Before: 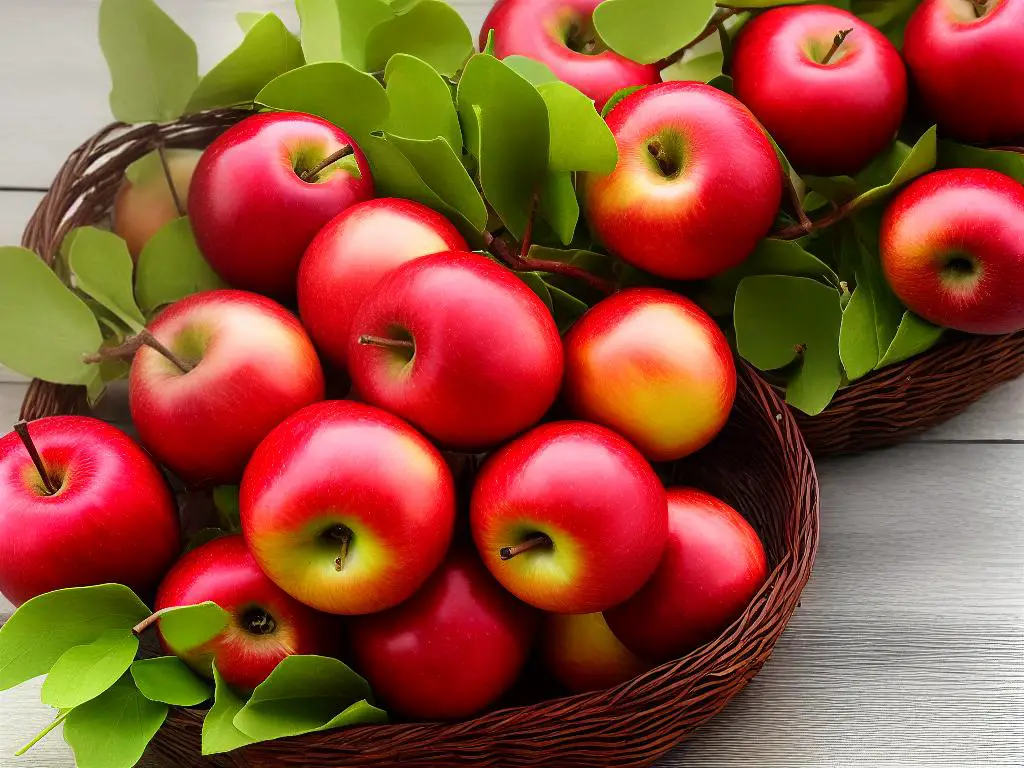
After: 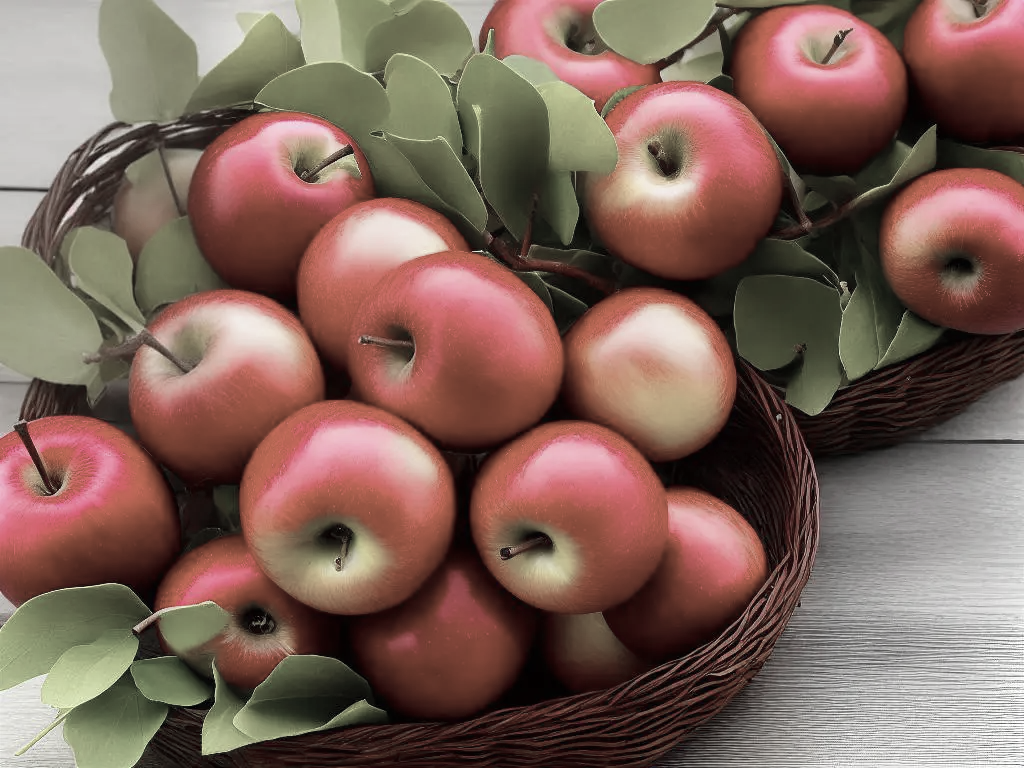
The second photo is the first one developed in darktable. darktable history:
rotate and perspective: automatic cropping off
color zones: curves: ch1 [(0, 0.34) (0.143, 0.164) (0.286, 0.152) (0.429, 0.176) (0.571, 0.173) (0.714, 0.188) (0.857, 0.199) (1, 0.34)]
